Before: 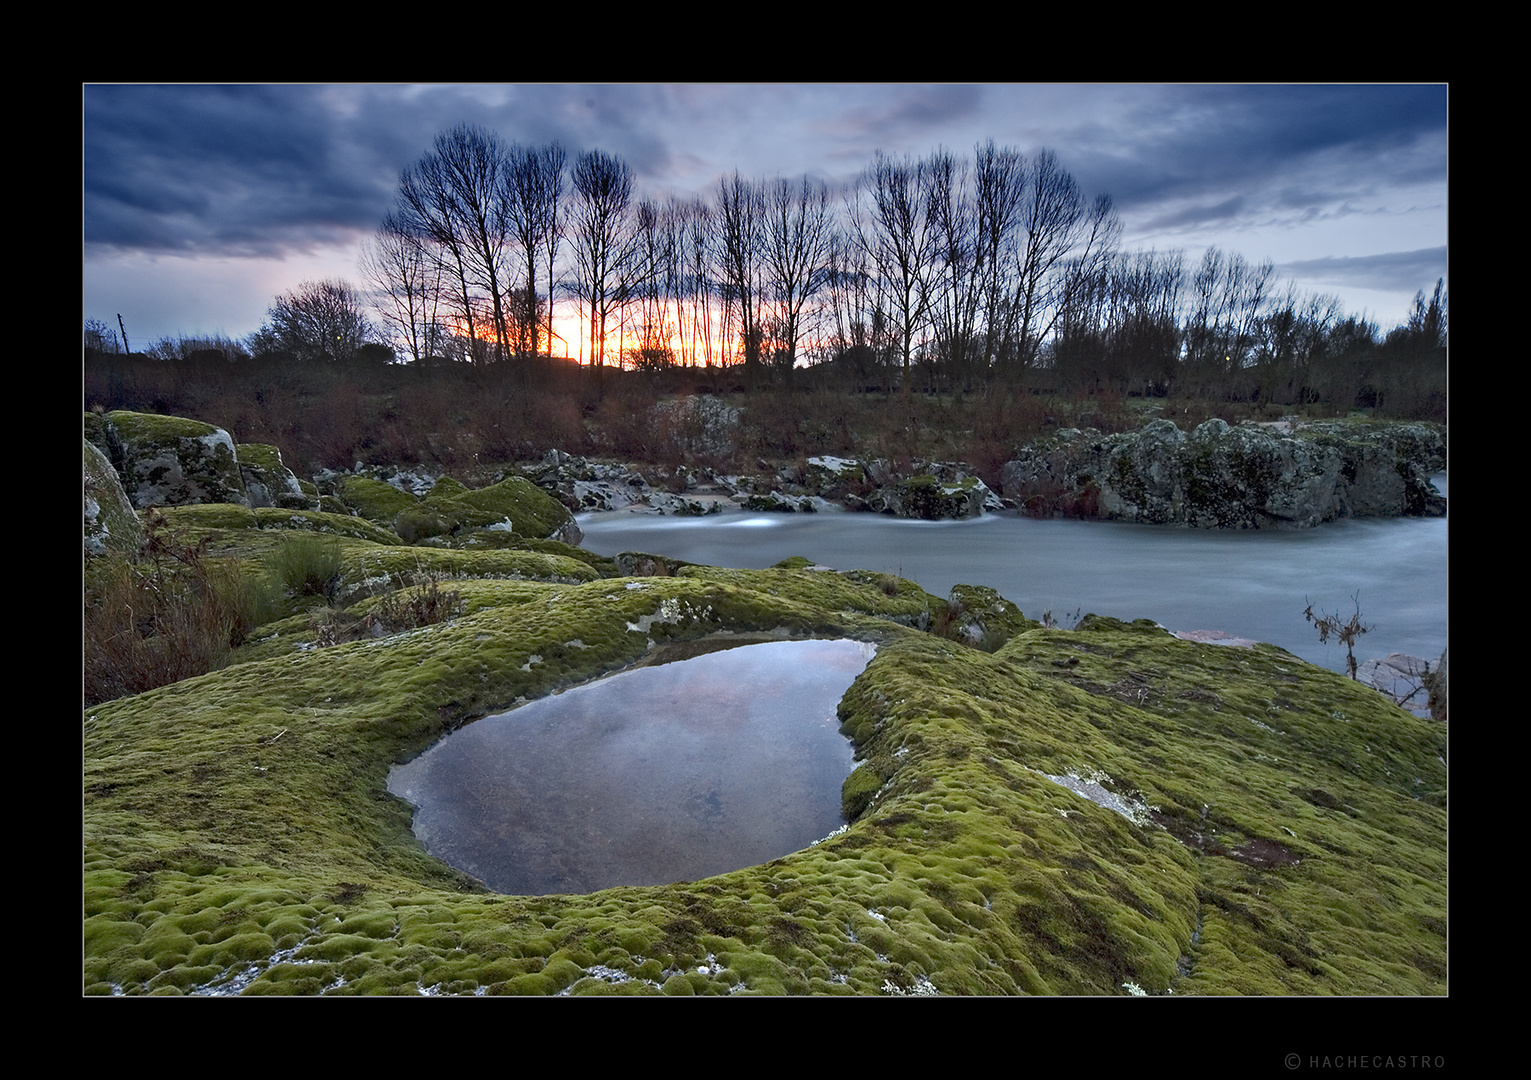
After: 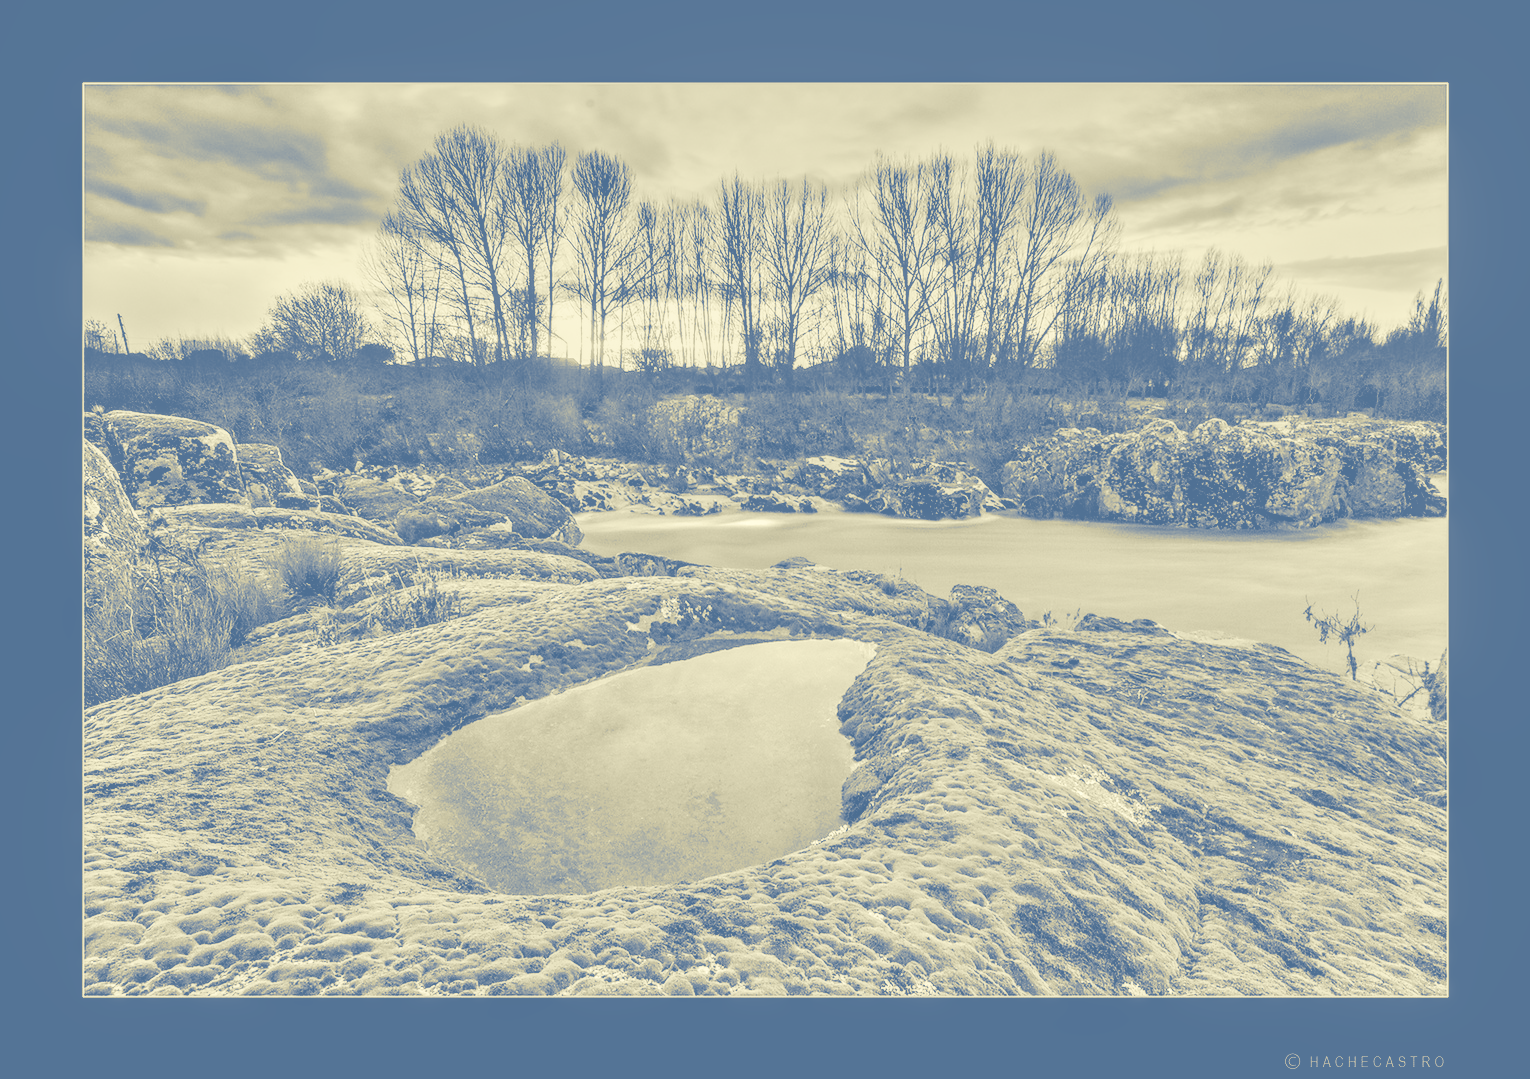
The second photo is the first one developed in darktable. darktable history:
local contrast: highlights 0%, shadows 0%, detail 133%
colorize: hue 43.2°, saturation 40%, version 1
filmic rgb: black relative exposure -7.65 EV, white relative exposure 4.56 EV, hardness 3.61, color science v6 (2022)
split-toning: shadows › hue 226.8°, shadows › saturation 1, highlights › saturation 0, balance -61.41
exposure: compensate highlight preservation false
shadows and highlights: highlights color adjustment 0%, soften with gaussian
